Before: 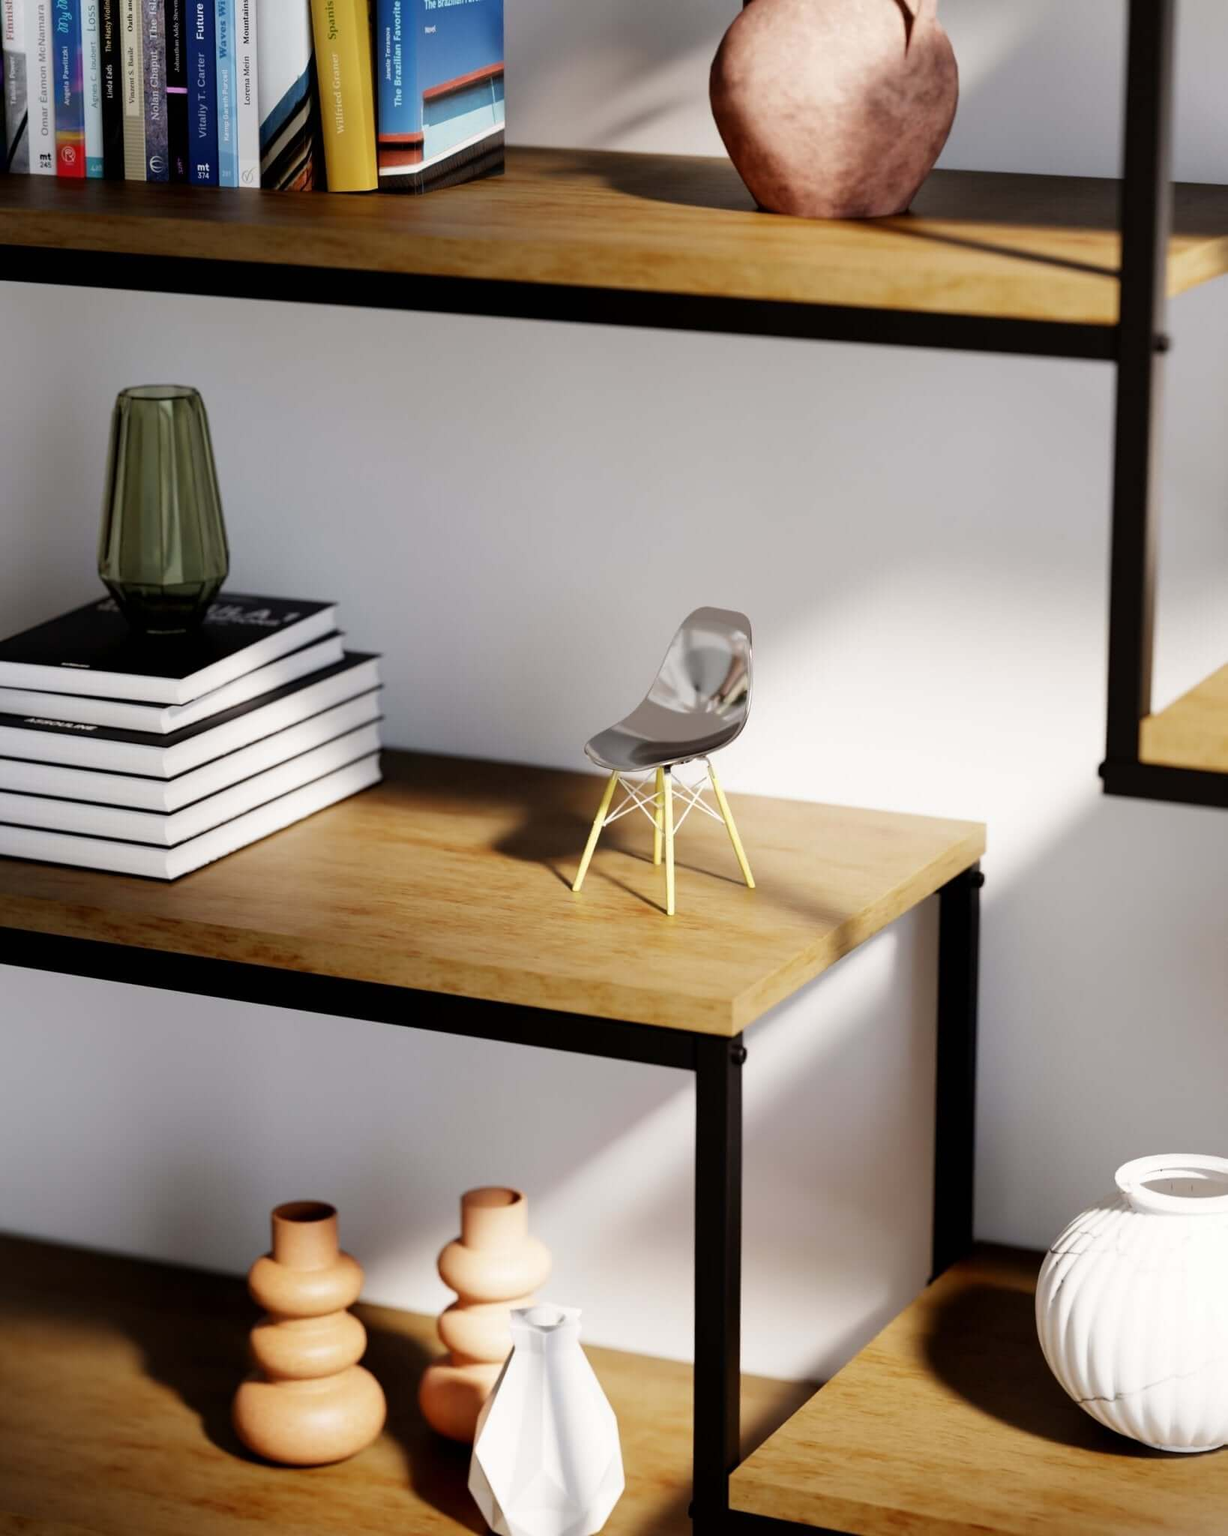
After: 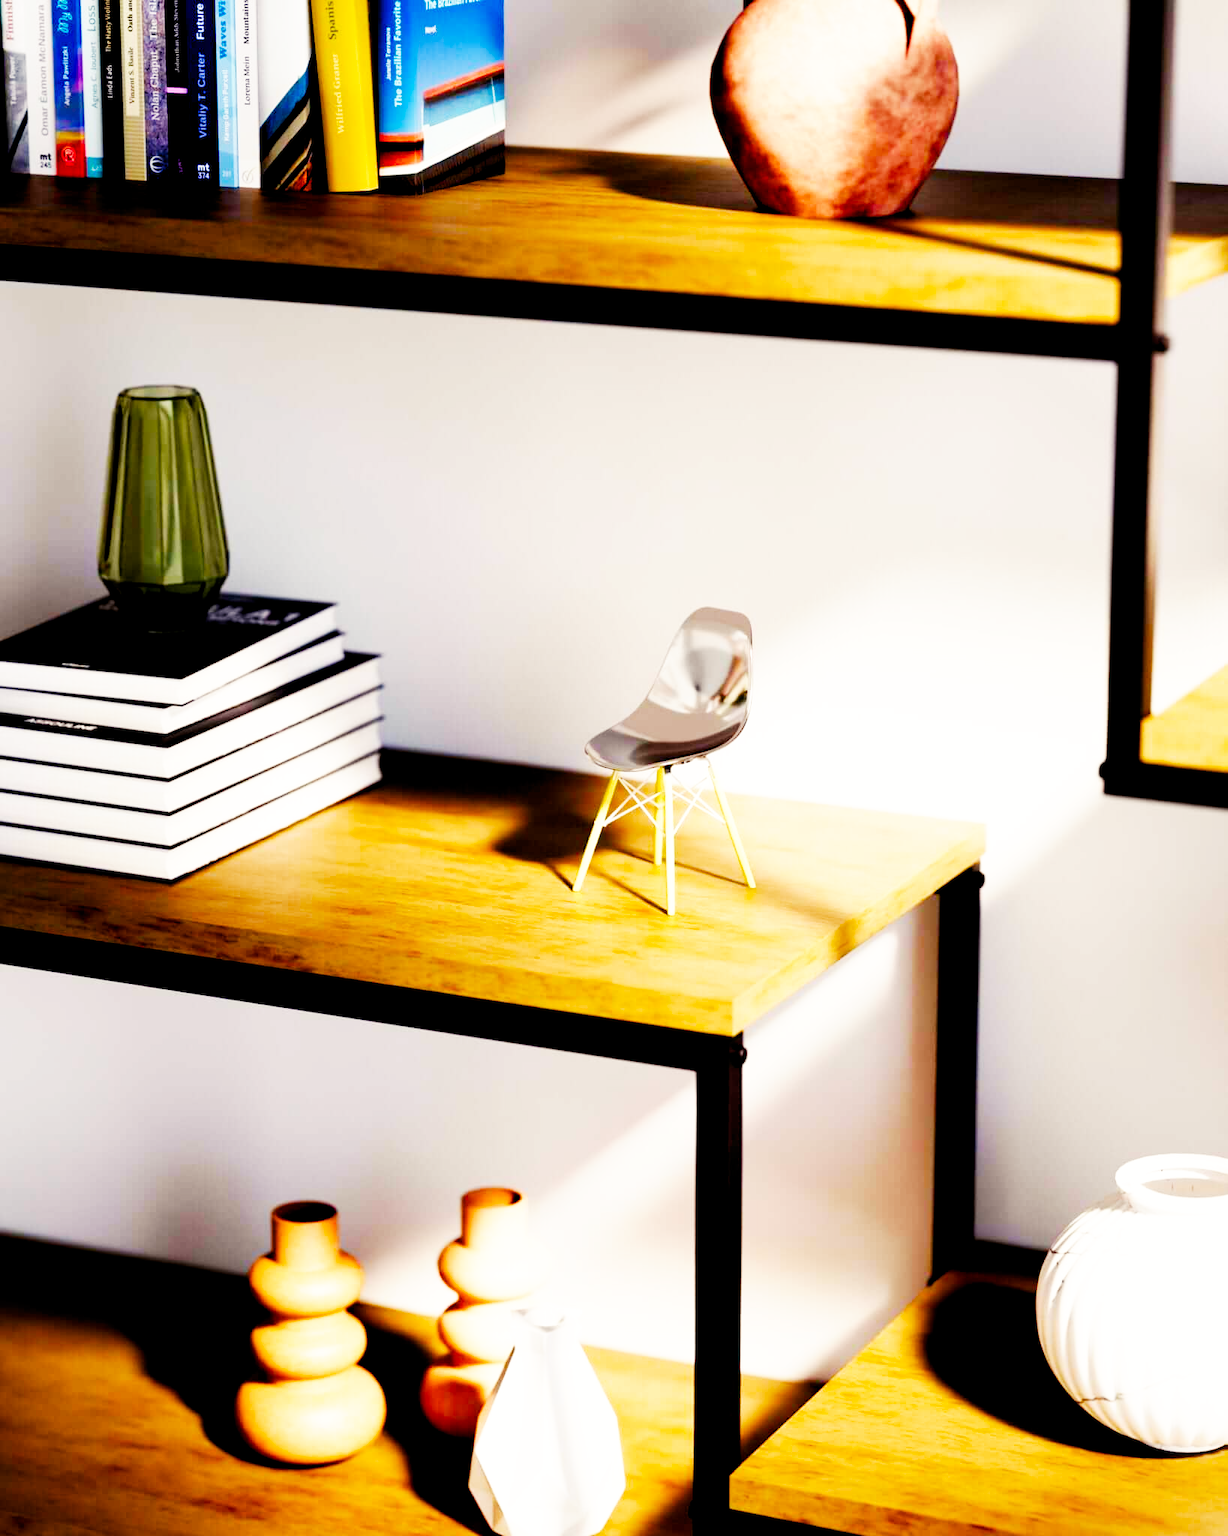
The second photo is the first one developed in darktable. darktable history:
color balance rgb: shadows lift › chroma 3%, shadows lift › hue 280.8°, power › hue 330°, highlights gain › chroma 3%, highlights gain › hue 75.6°, global offset › luminance -1%, perceptual saturation grading › global saturation 20%, perceptual saturation grading › highlights -25%, perceptual saturation grading › shadows 50%, global vibrance 20%
base curve: curves: ch0 [(0, 0) (0.007, 0.004) (0.027, 0.03) (0.046, 0.07) (0.207, 0.54) (0.442, 0.872) (0.673, 0.972) (1, 1)], preserve colors none
levels: mode automatic, black 0.023%, white 99.97%, levels [0.062, 0.494, 0.925]
